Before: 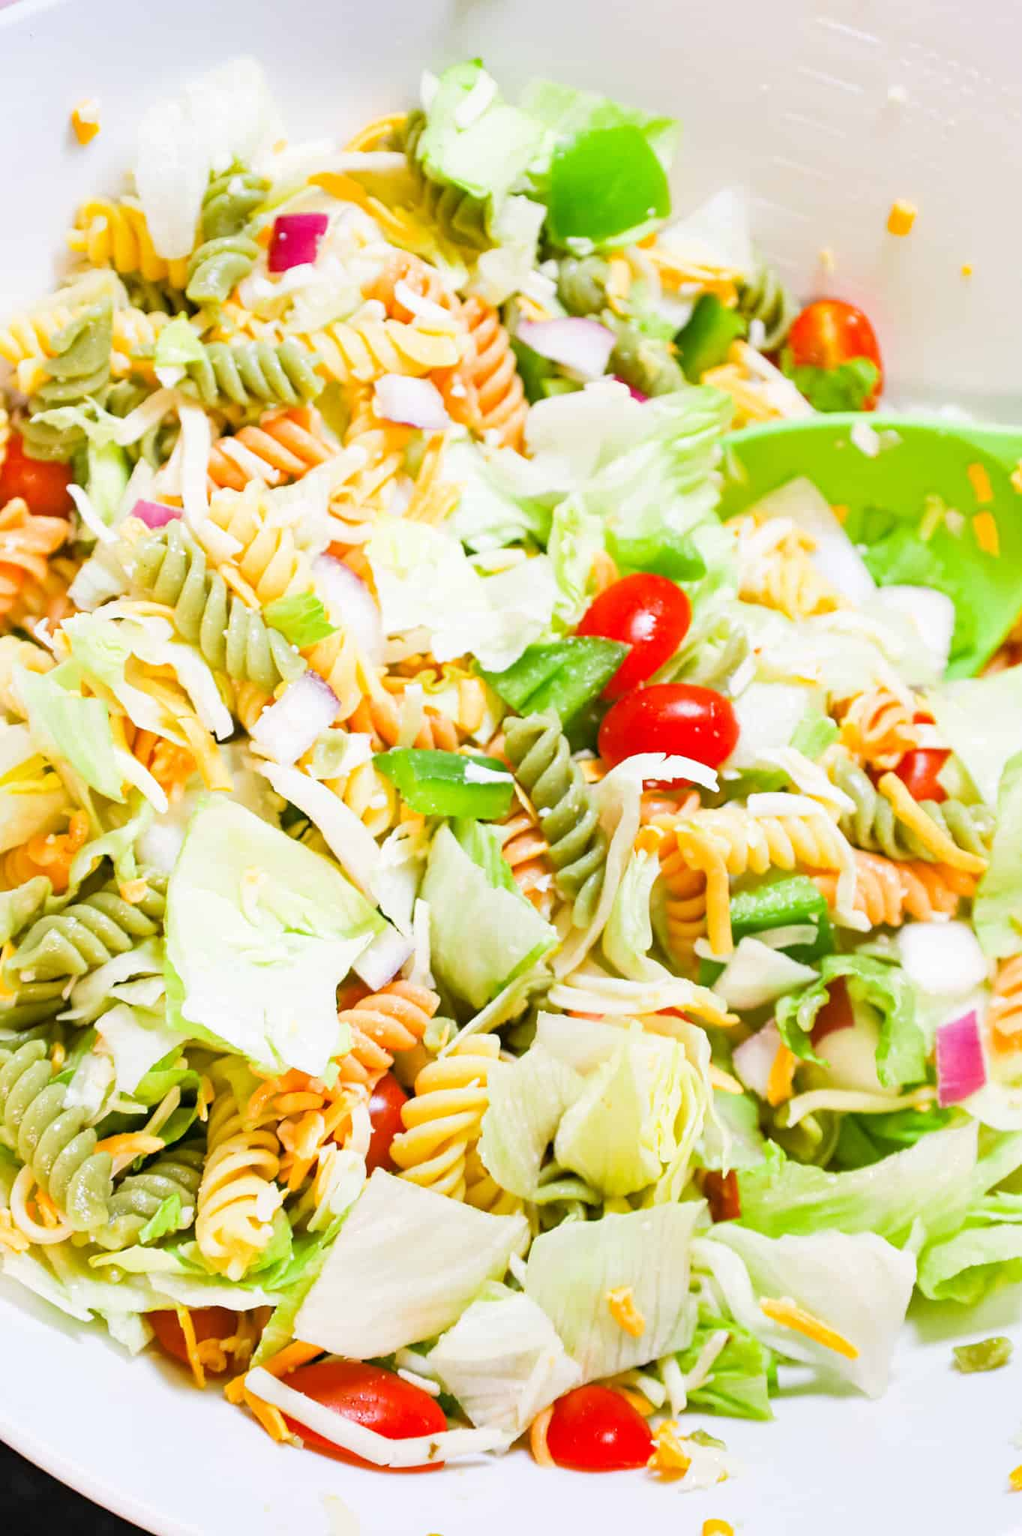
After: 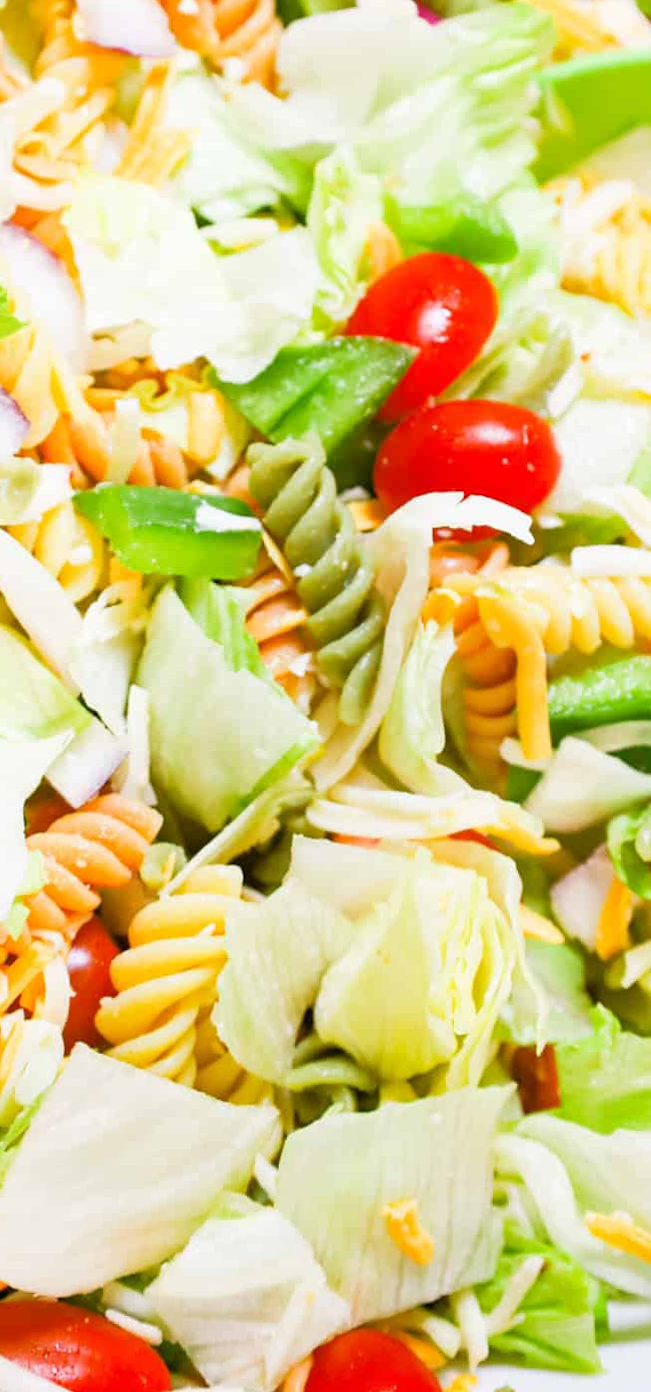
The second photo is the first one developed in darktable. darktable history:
rotate and perspective: rotation 0.174°, lens shift (vertical) 0.013, lens shift (horizontal) 0.019, shear 0.001, automatic cropping original format, crop left 0.007, crop right 0.991, crop top 0.016, crop bottom 0.997
crop: left 31.379%, top 24.658%, right 20.326%, bottom 6.628%
